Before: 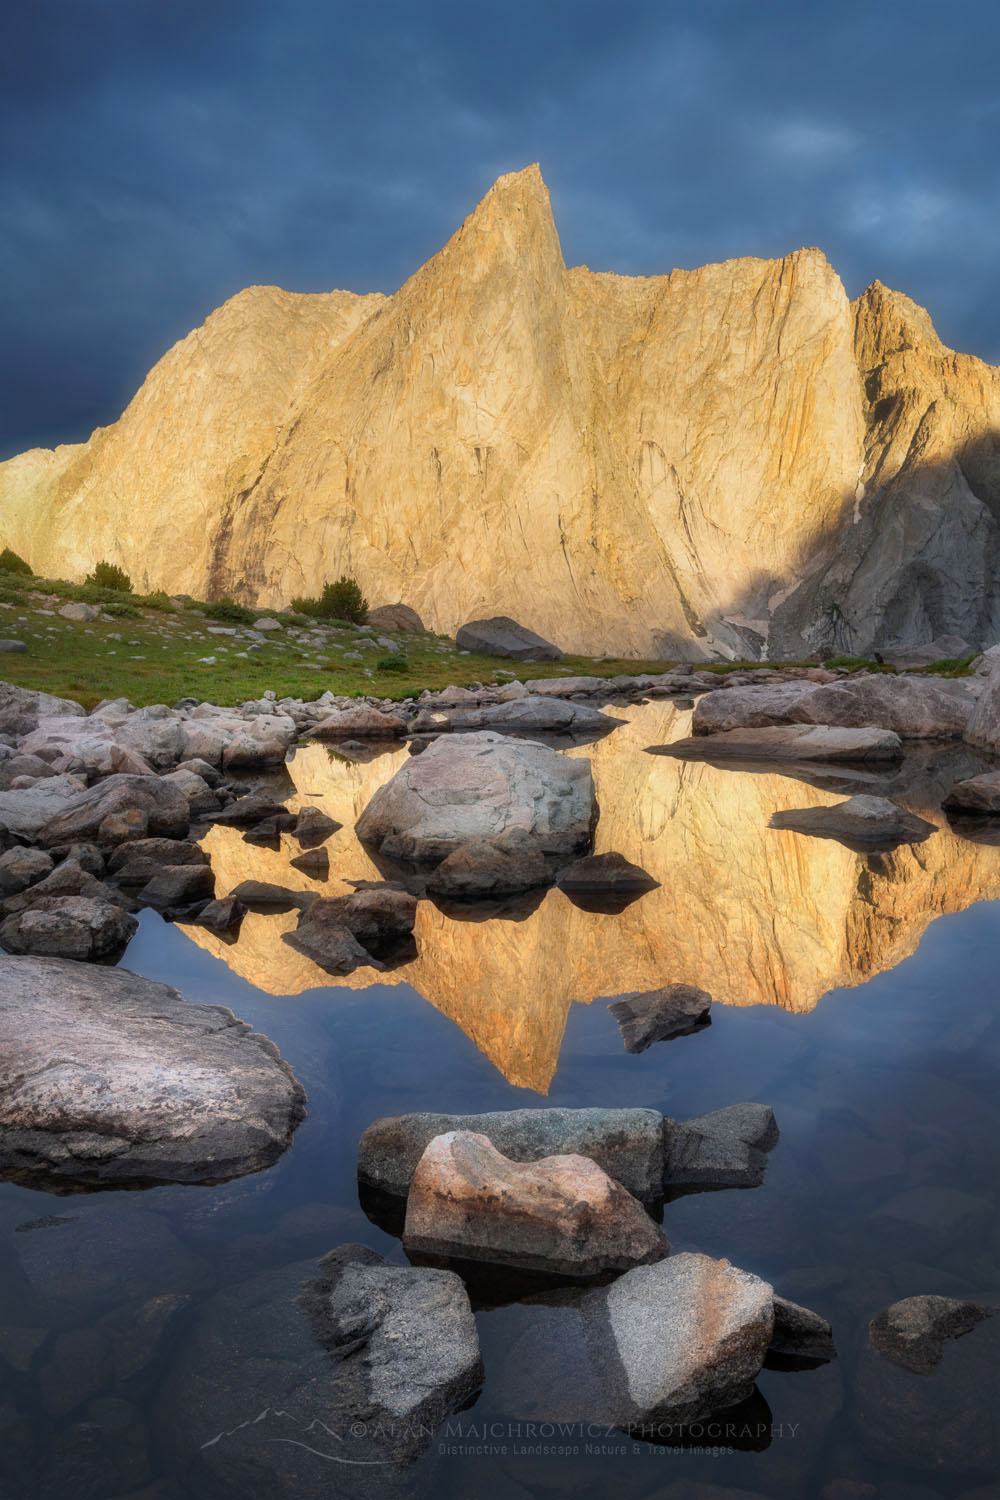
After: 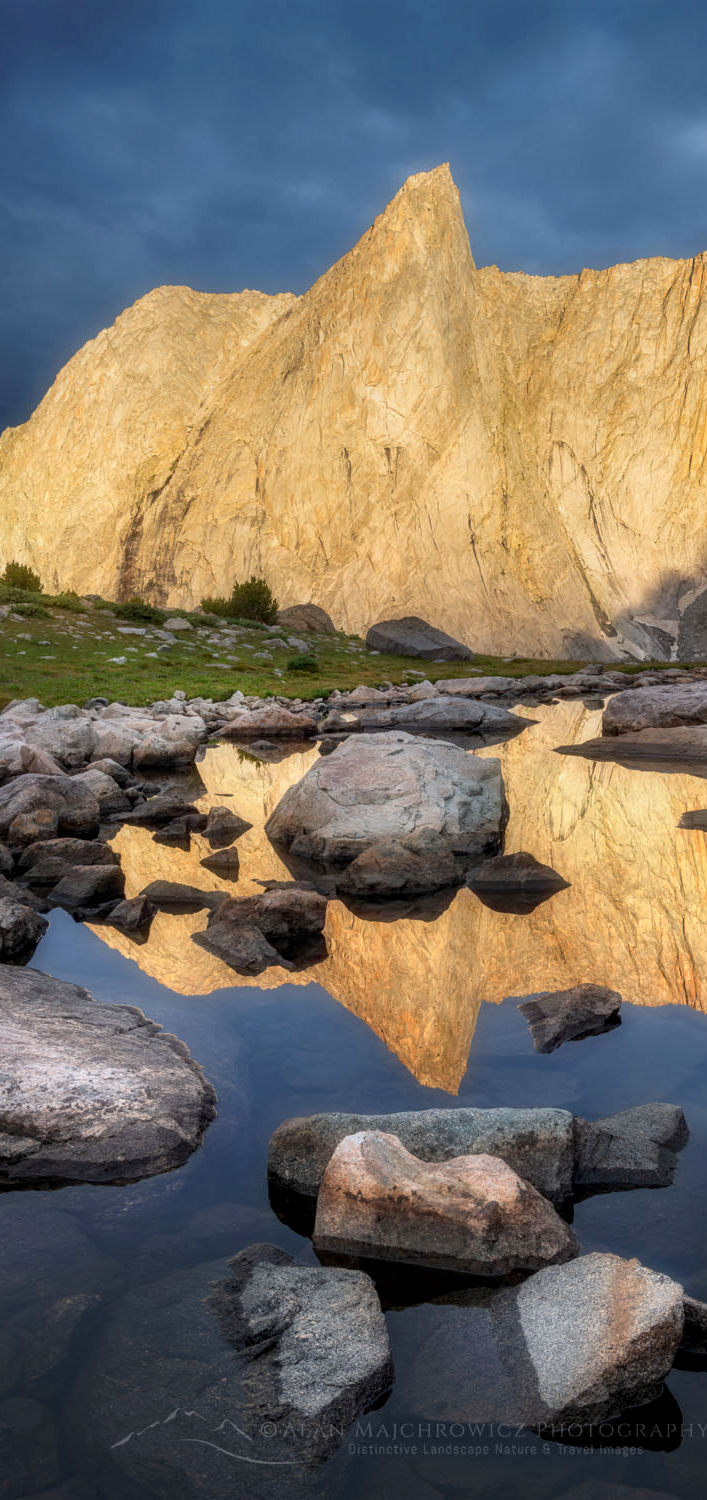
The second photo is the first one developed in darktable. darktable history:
local contrast: on, module defaults
crop and rotate: left 9.061%, right 20.142%
